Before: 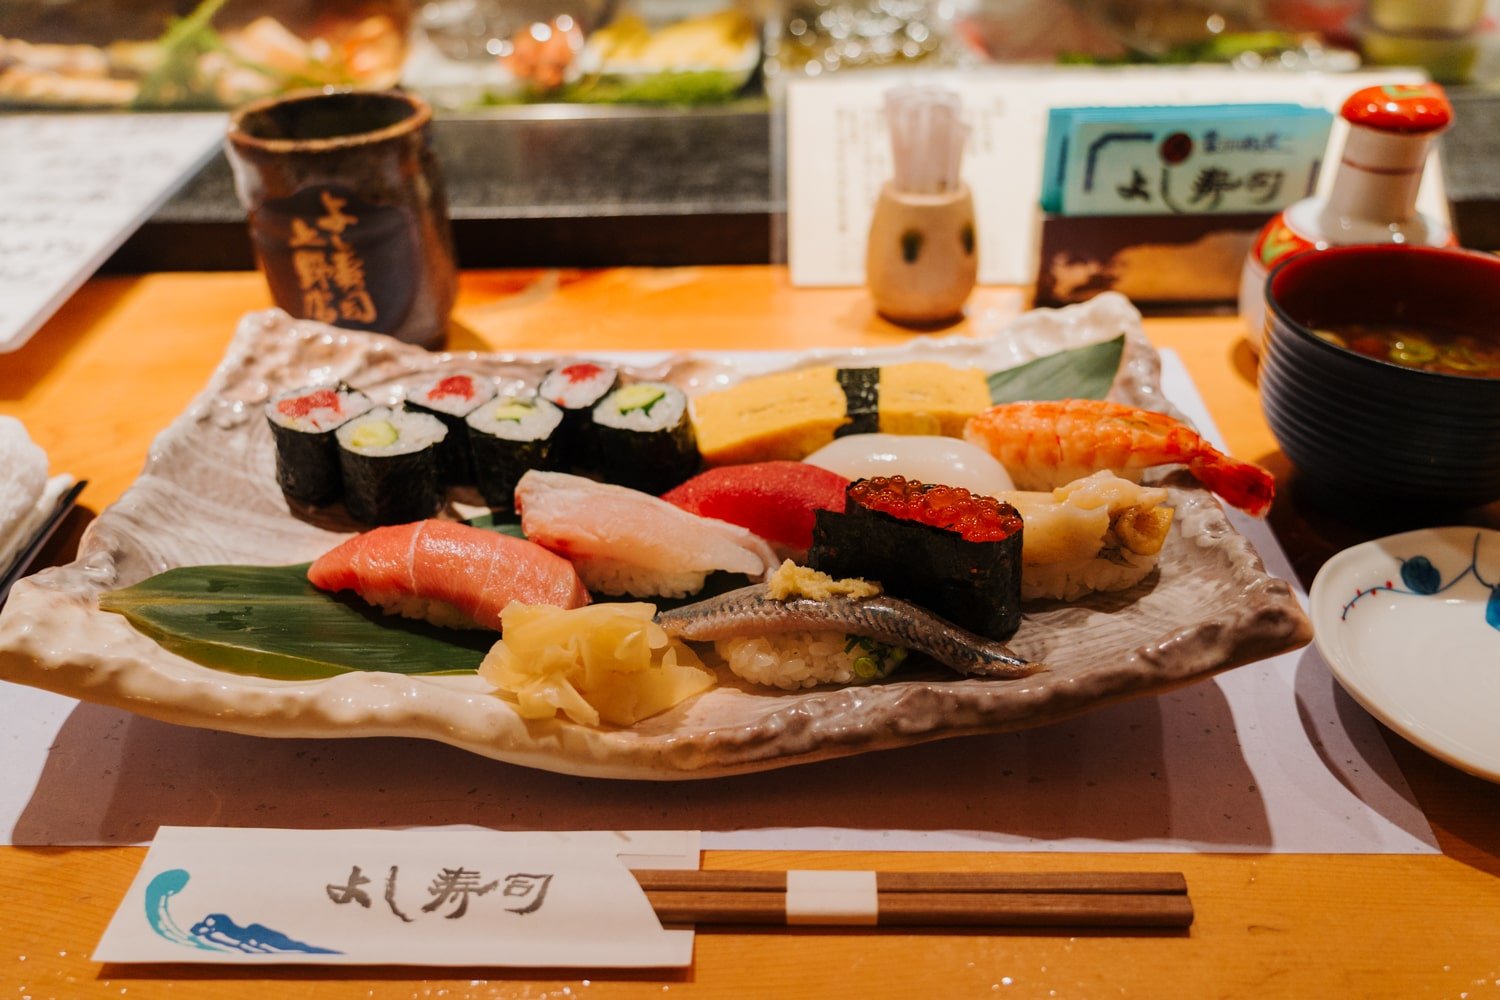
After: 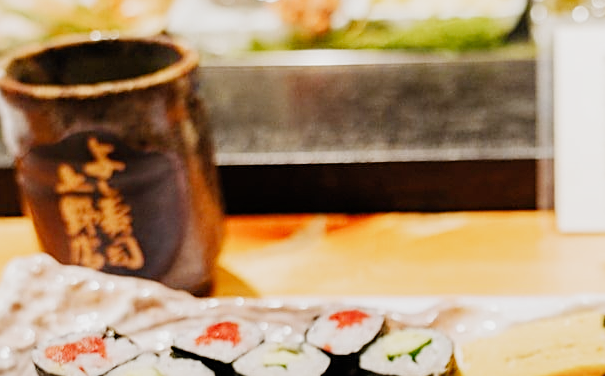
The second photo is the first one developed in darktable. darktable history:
exposure: black level correction 0, exposure 1 EV, compensate exposure bias true, compensate highlight preservation false
filmic rgb: black relative exposure -7.65 EV, white relative exposure 4.56 EV, hardness 3.61, preserve chrominance no, color science v3 (2019), use custom middle-gray values true
crop: left 15.568%, top 5.429%, right 44.056%, bottom 56.913%
sharpen: on, module defaults
